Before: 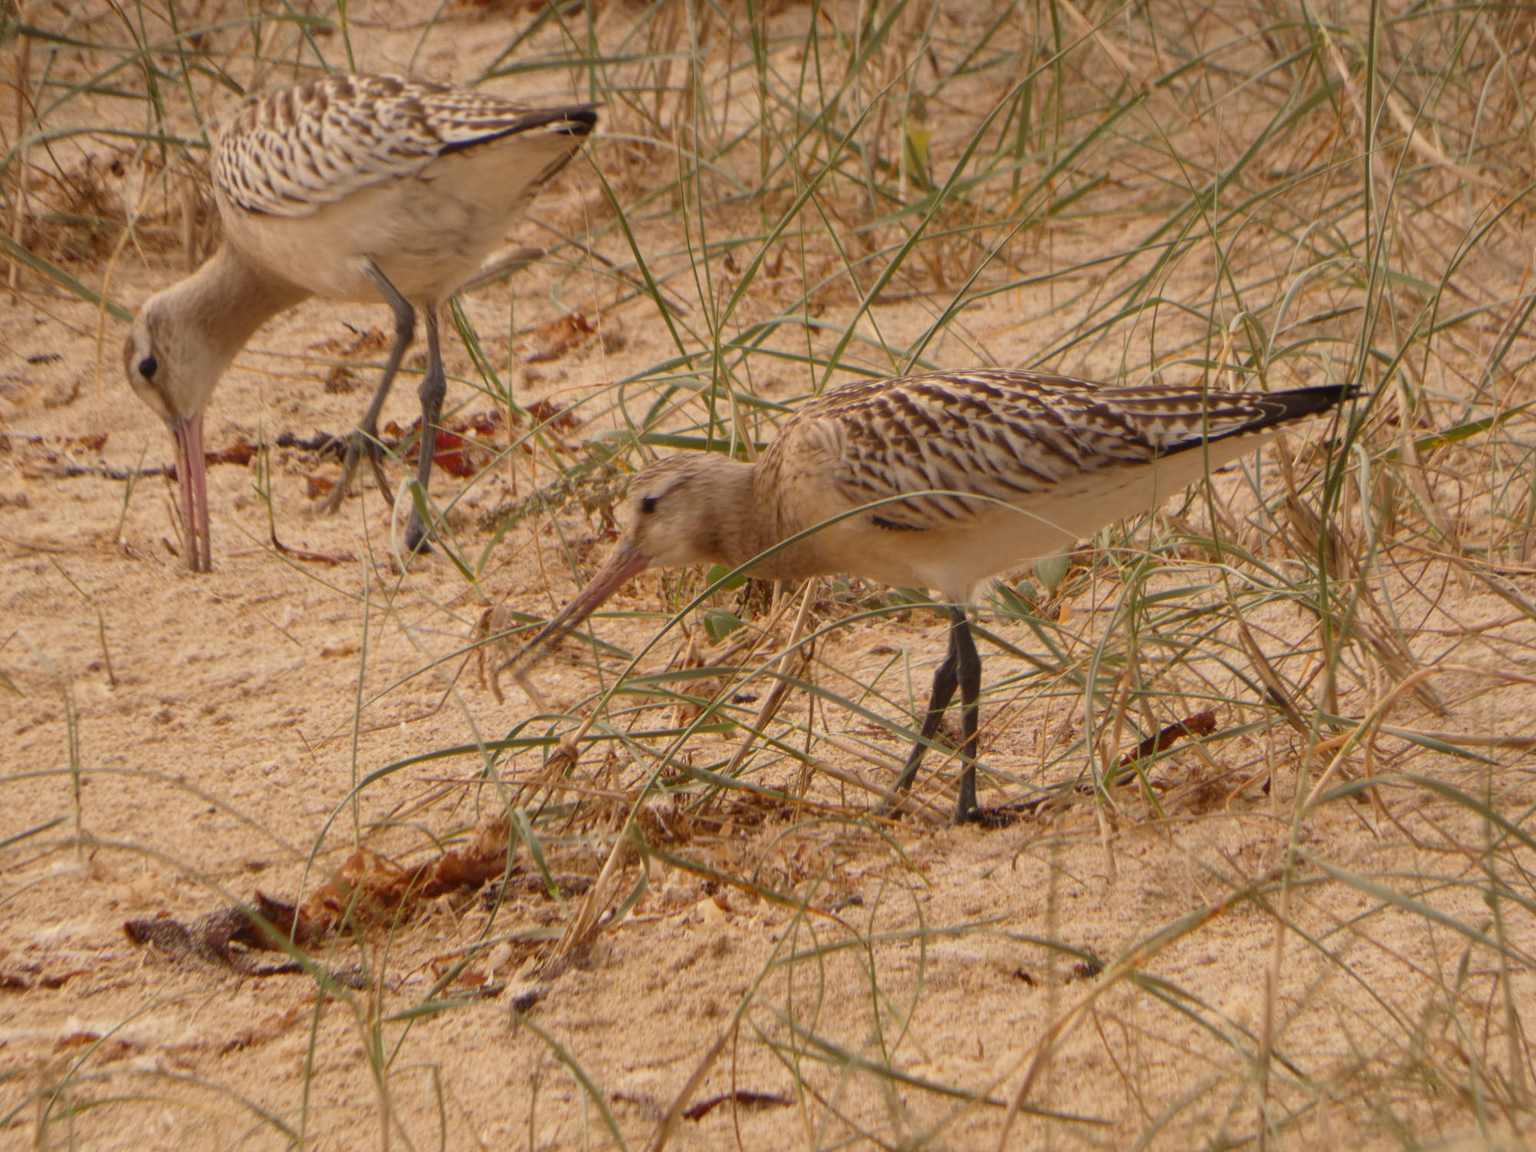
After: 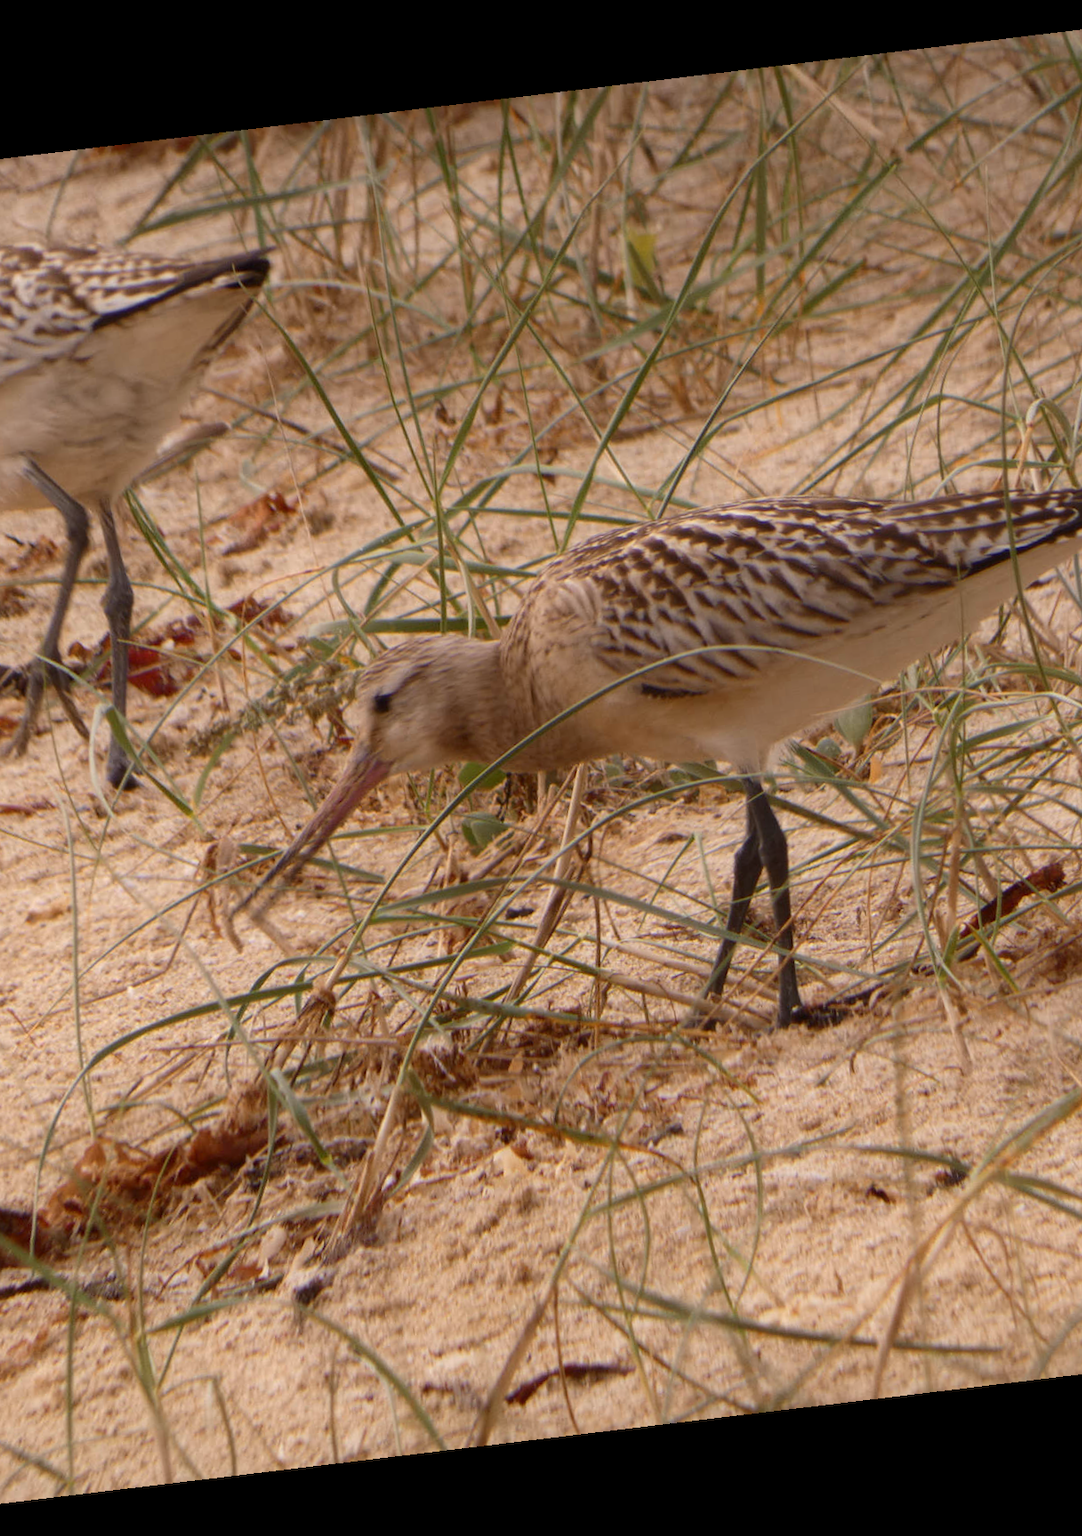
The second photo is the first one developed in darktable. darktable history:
color calibration: illuminant as shot in camera, x 0.358, y 0.373, temperature 4628.91 K
color balance: mode lift, gamma, gain (sRGB), lift [0.97, 1, 1, 1], gamma [1.03, 1, 1, 1]
rotate and perspective: rotation -6.83°, automatic cropping off
tone equalizer: -8 EV -0.001 EV, -7 EV 0.001 EV, -6 EV -0.002 EV, -5 EV -0.003 EV, -4 EV -0.062 EV, -3 EV -0.222 EV, -2 EV -0.267 EV, -1 EV 0.105 EV, +0 EV 0.303 EV
crop and rotate: left 22.516%, right 21.234%
